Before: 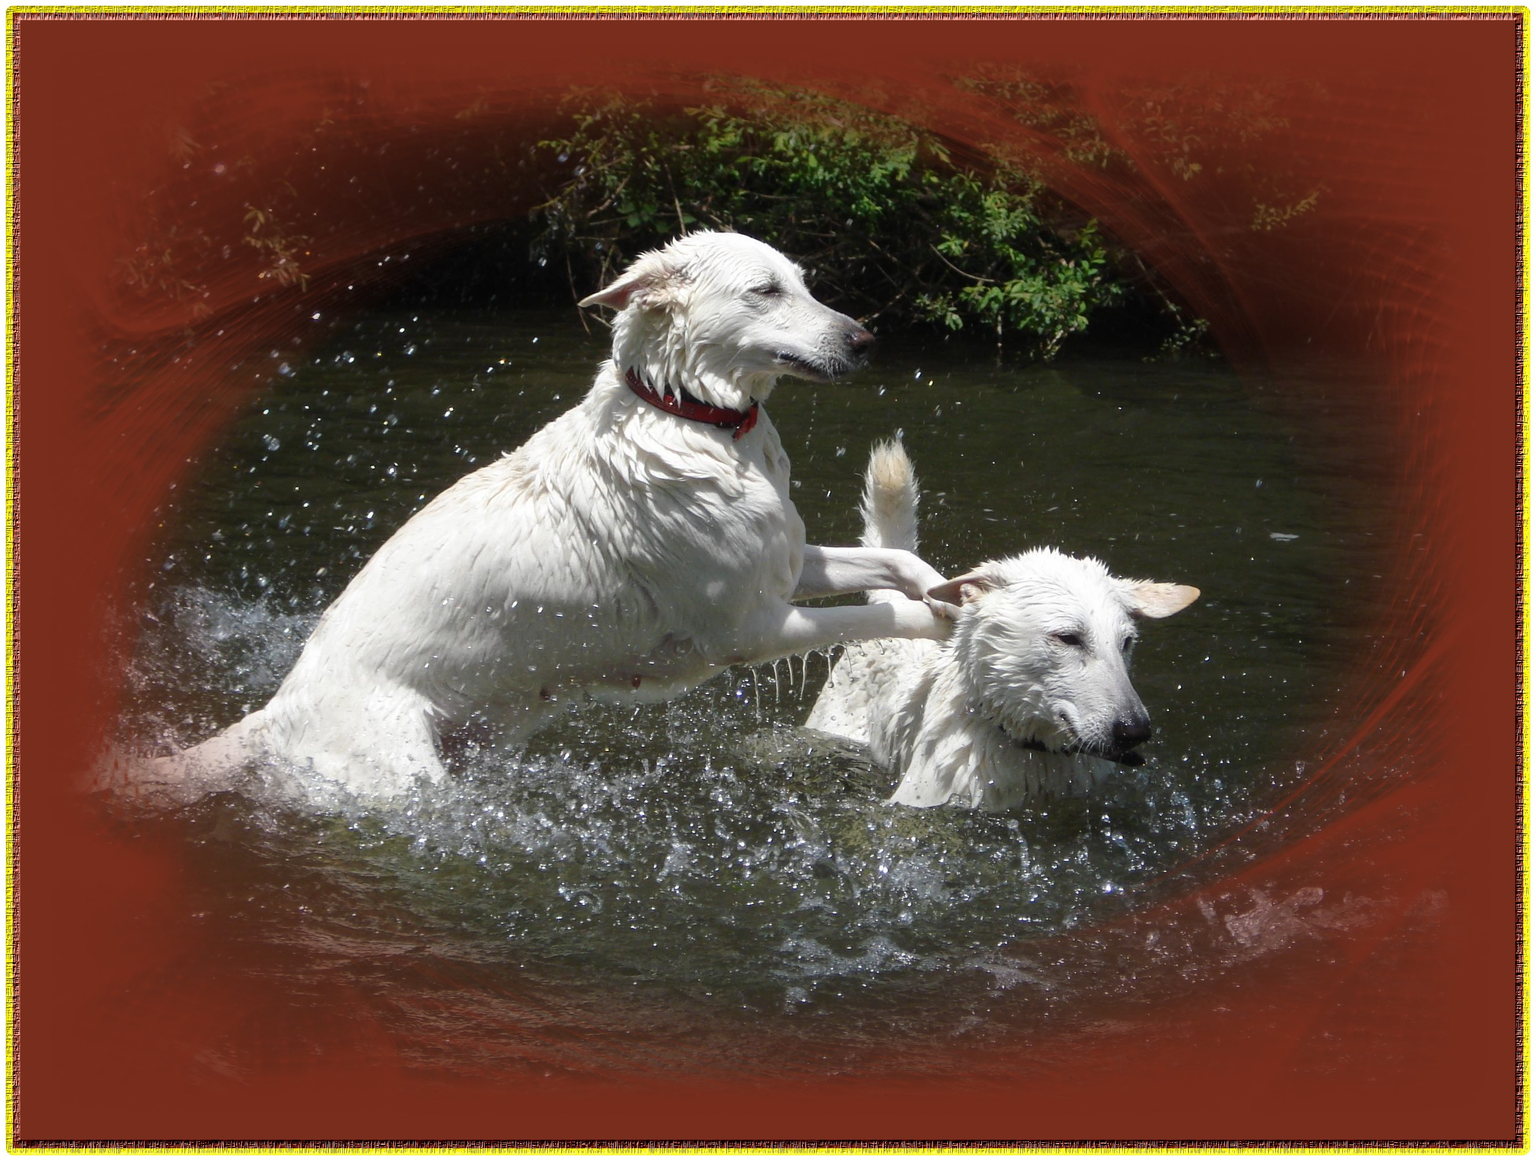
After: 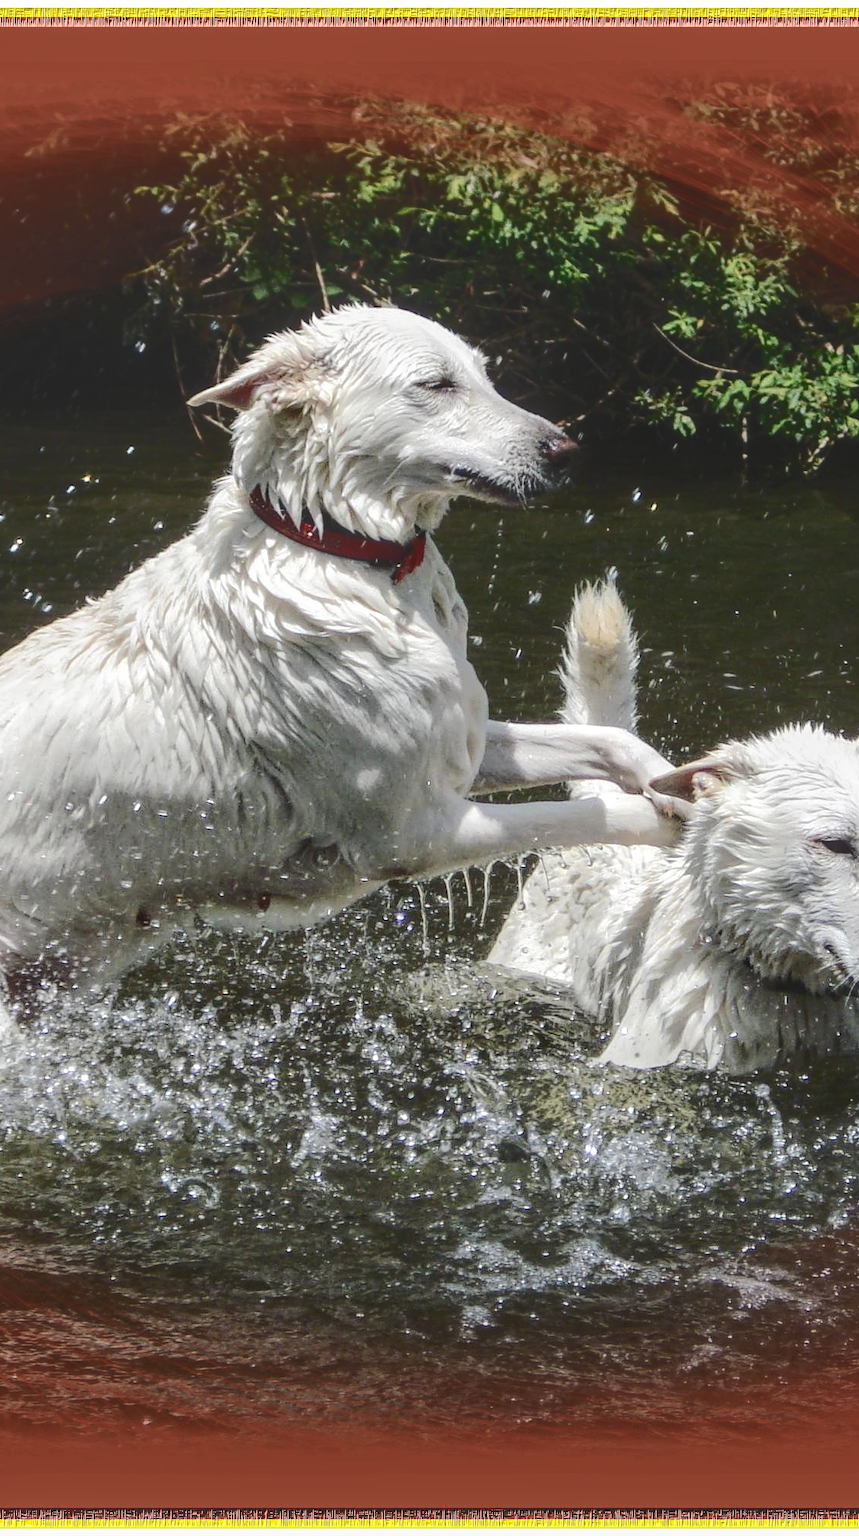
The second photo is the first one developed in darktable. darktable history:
tone curve: curves: ch0 [(0, 0) (0.003, 0.079) (0.011, 0.083) (0.025, 0.088) (0.044, 0.095) (0.069, 0.106) (0.1, 0.115) (0.136, 0.127) (0.177, 0.152) (0.224, 0.198) (0.277, 0.263) (0.335, 0.371) (0.399, 0.483) (0.468, 0.582) (0.543, 0.664) (0.623, 0.726) (0.709, 0.793) (0.801, 0.842) (0.898, 0.896) (1, 1)], color space Lab, independent channels, preserve colors none
local contrast: highlights 76%, shadows 55%, detail 176%, midtone range 0.207
crop: left 28.453%, right 29.207%
